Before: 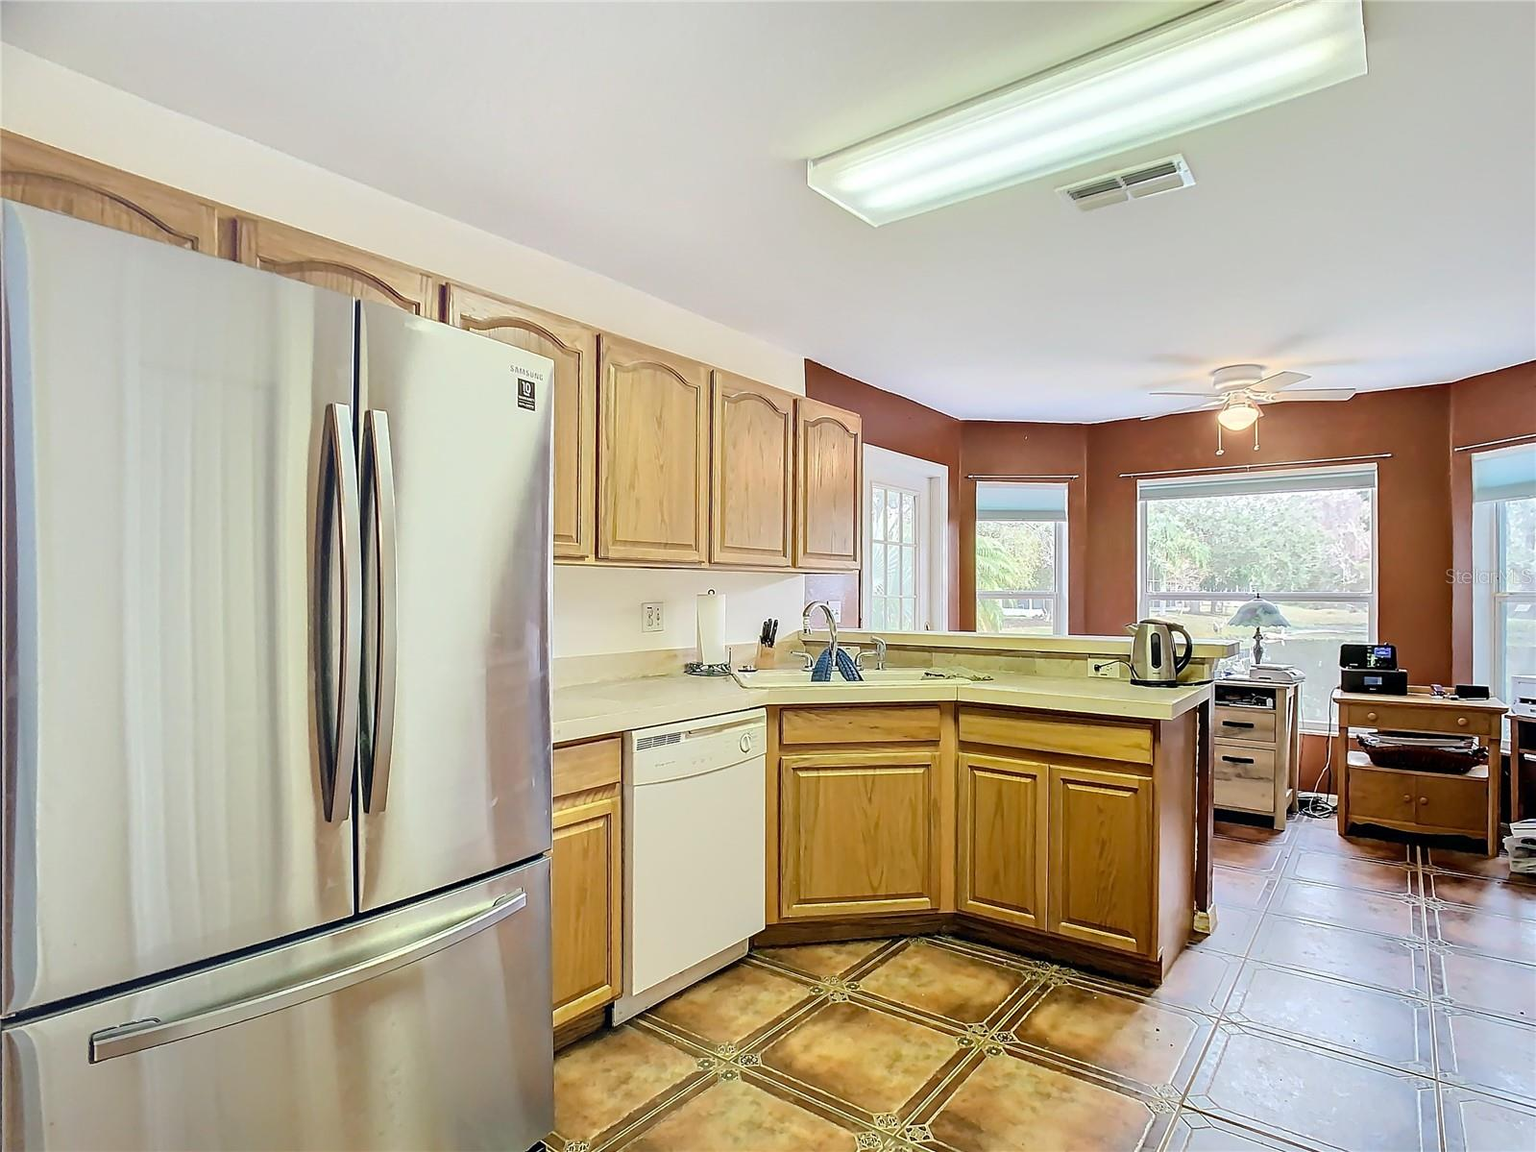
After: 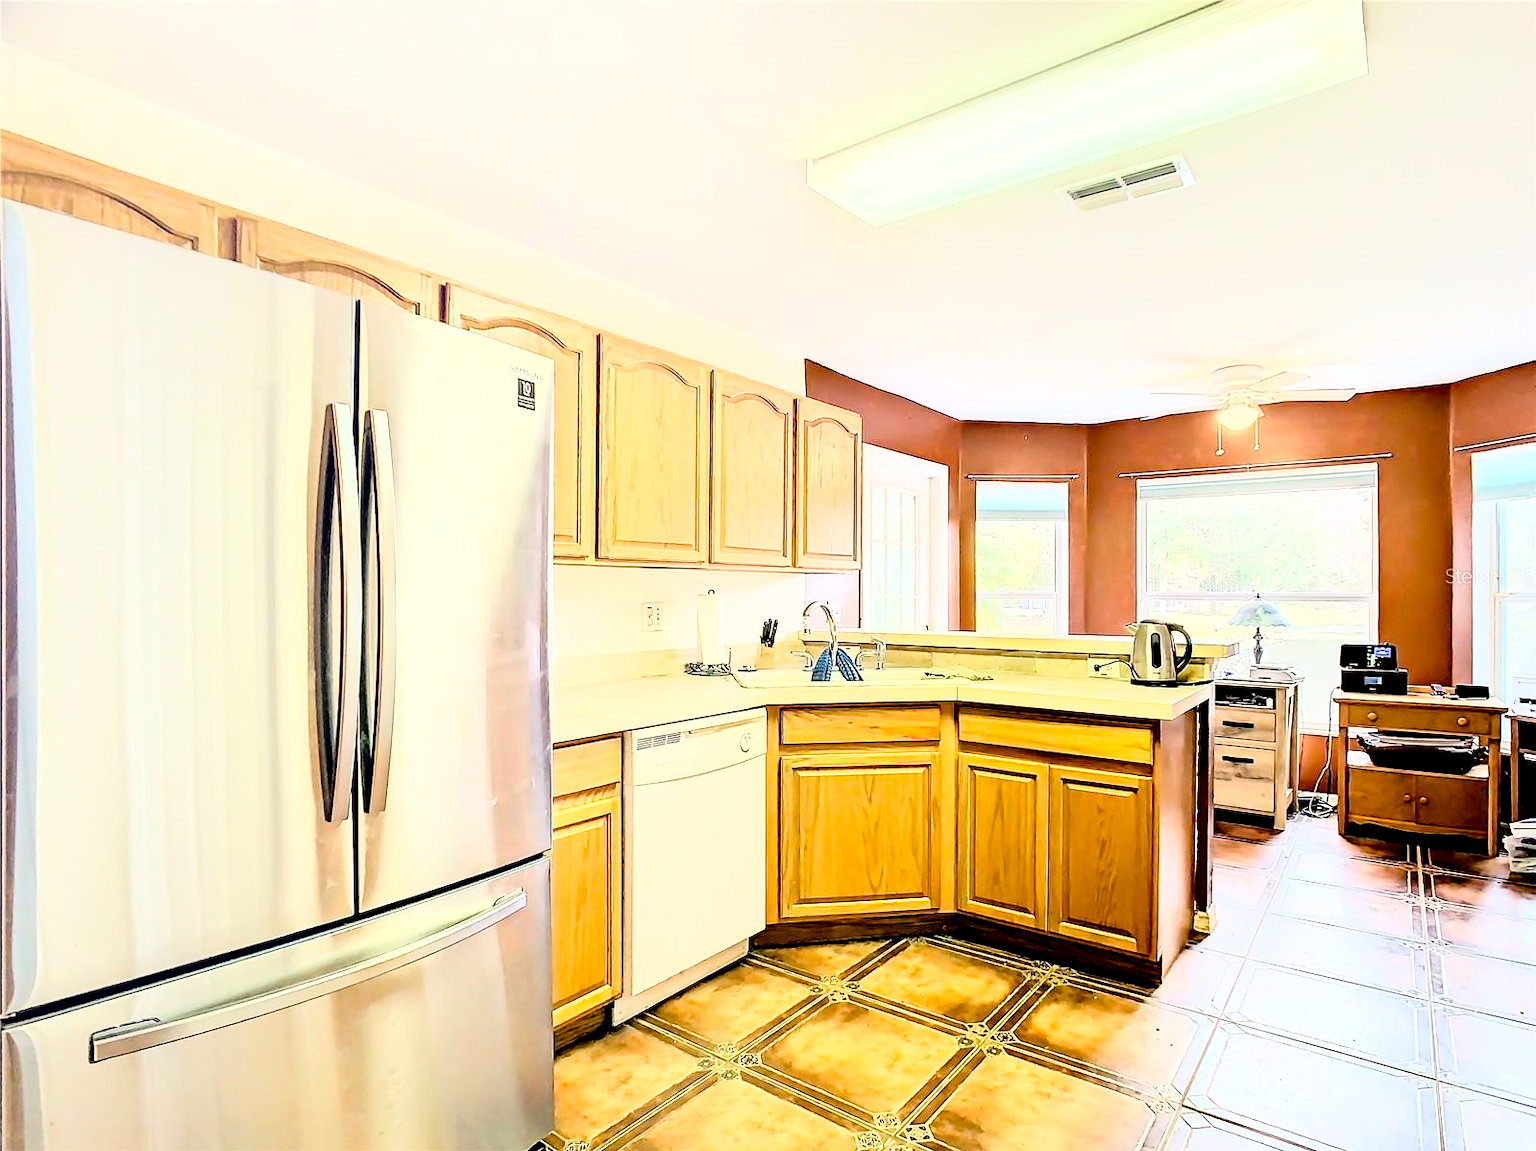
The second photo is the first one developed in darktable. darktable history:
exposure: black level correction 0.014, compensate highlight preservation false
base curve: curves: ch0 [(0, 0) (0.012, 0.01) (0.073, 0.168) (0.31, 0.711) (0.645, 0.957) (1, 1)]
color calibration: output R [1.063, -0.012, -0.003, 0], output G [0, 1.022, 0.021, 0], output B [-0.079, 0.047, 1, 0], illuminant same as pipeline (D50), adaptation XYZ, x 0.346, y 0.358, temperature 5013.01 K
